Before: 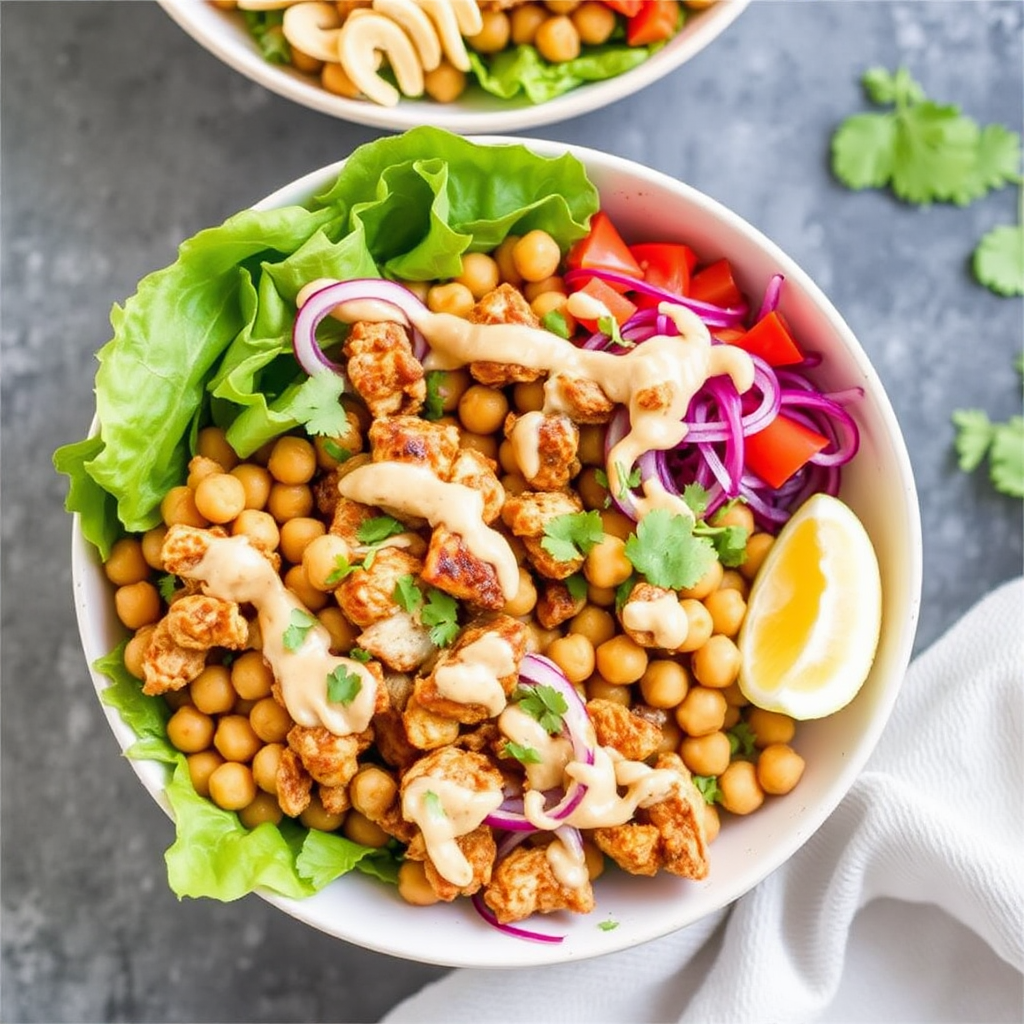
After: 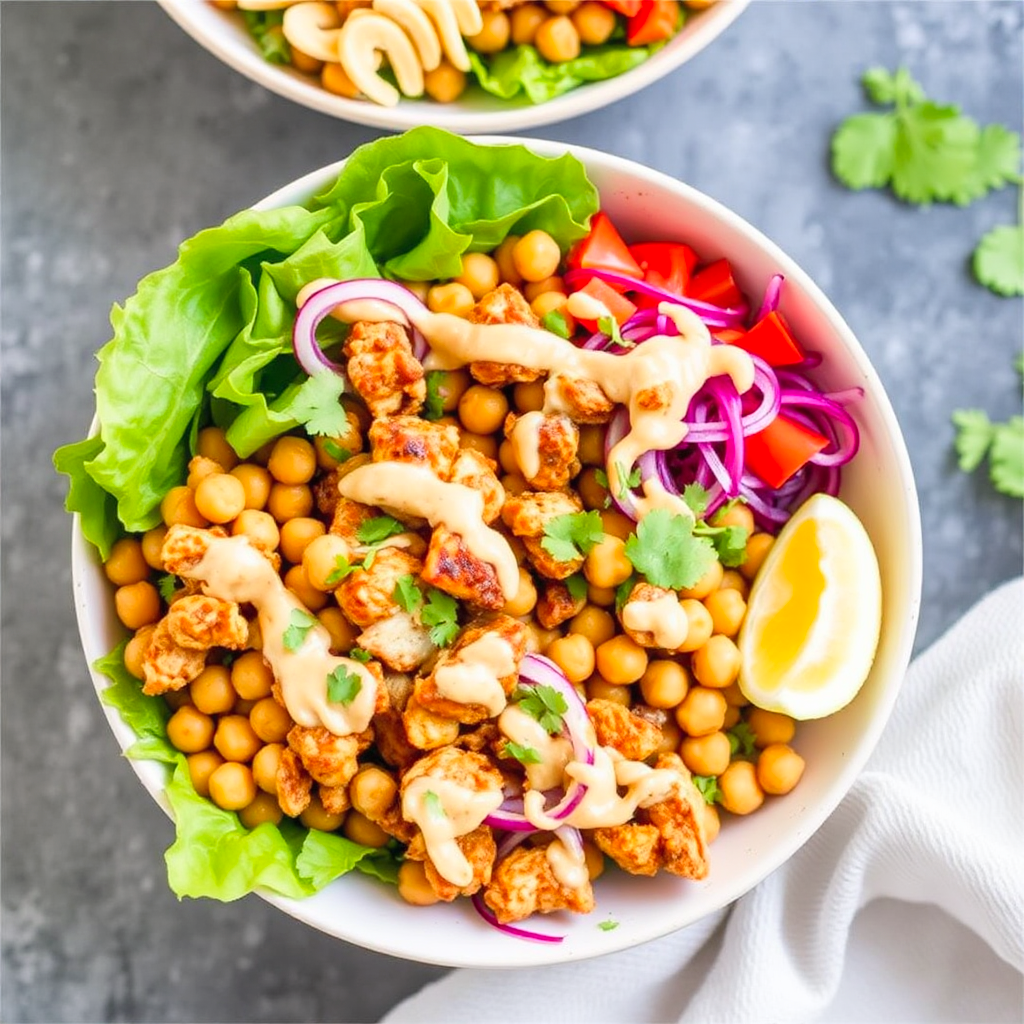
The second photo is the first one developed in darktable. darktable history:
contrast brightness saturation: contrast 0.074, brightness 0.07, saturation 0.177
